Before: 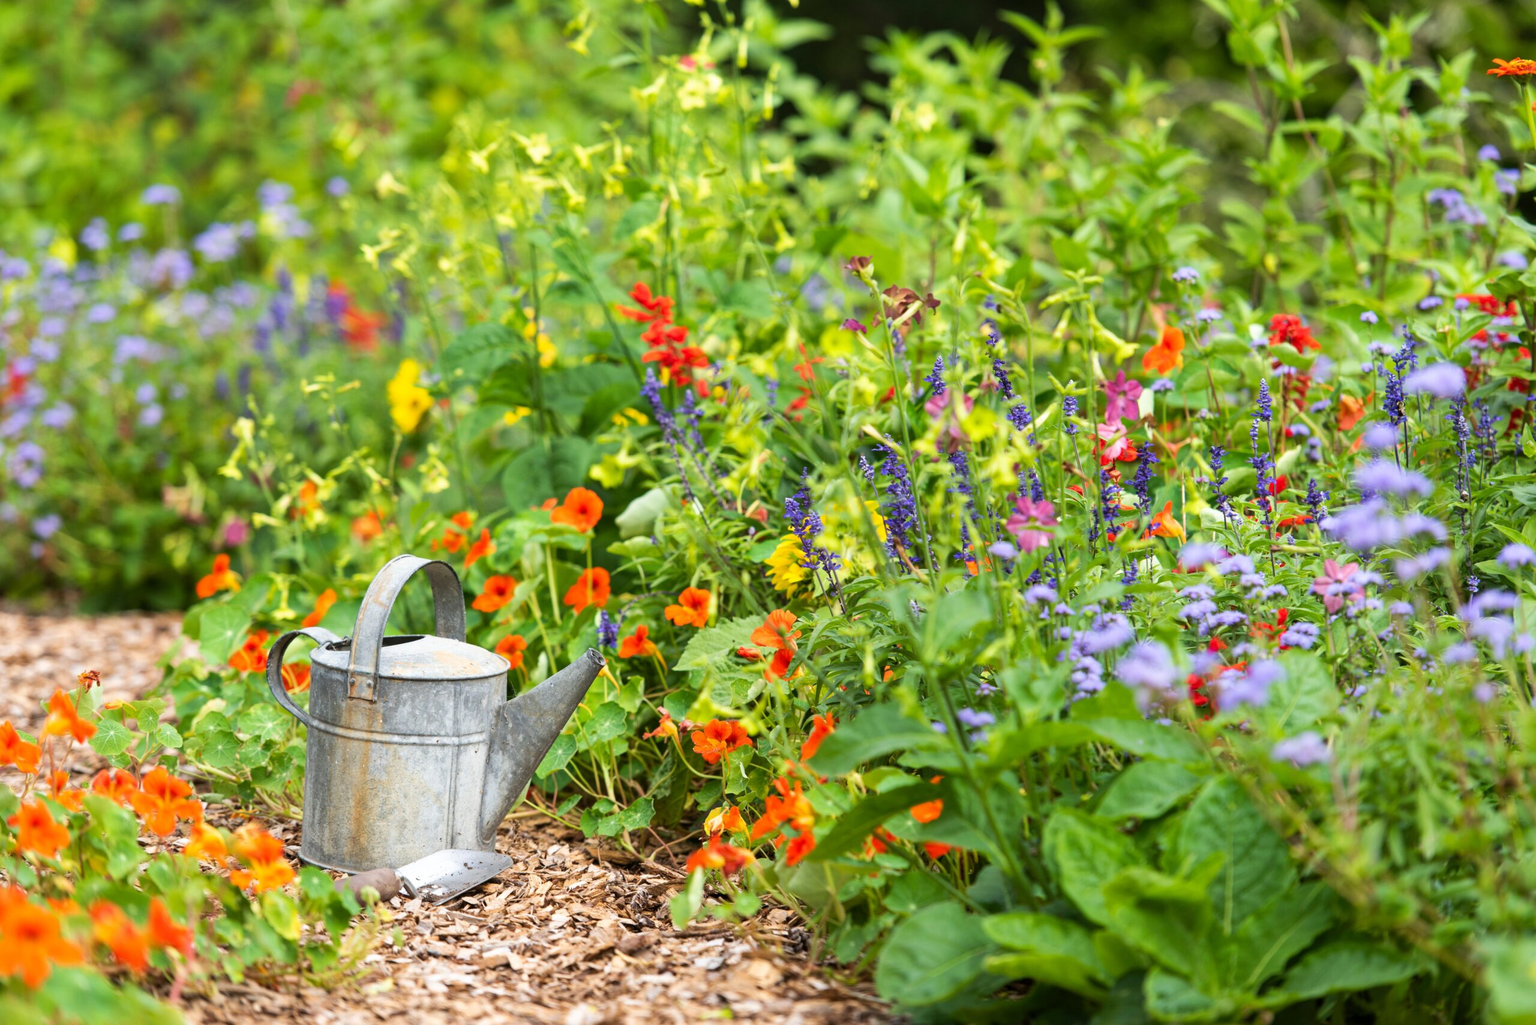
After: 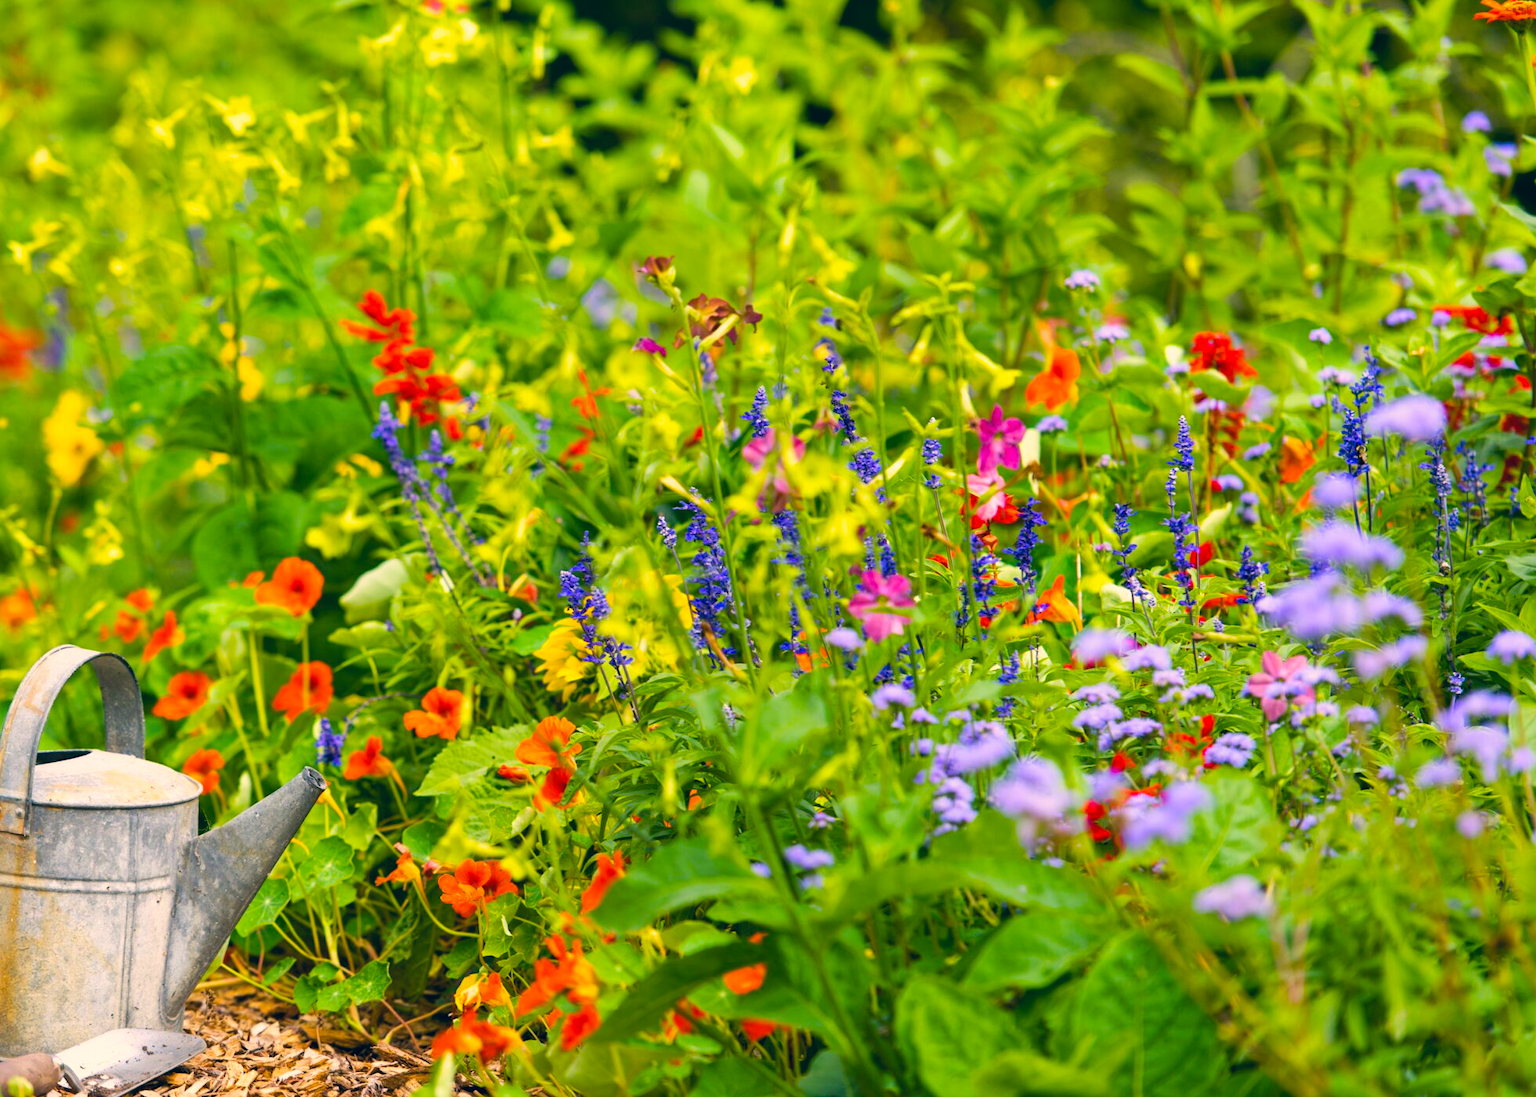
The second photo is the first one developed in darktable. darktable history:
crop: left 23.095%, top 5.827%, bottom 11.854%
color correction: highlights a* 10.32, highlights b* 14.66, shadows a* -9.59, shadows b* -15.02
color balance rgb: linear chroma grading › global chroma 15%, perceptual saturation grading › global saturation 30%
